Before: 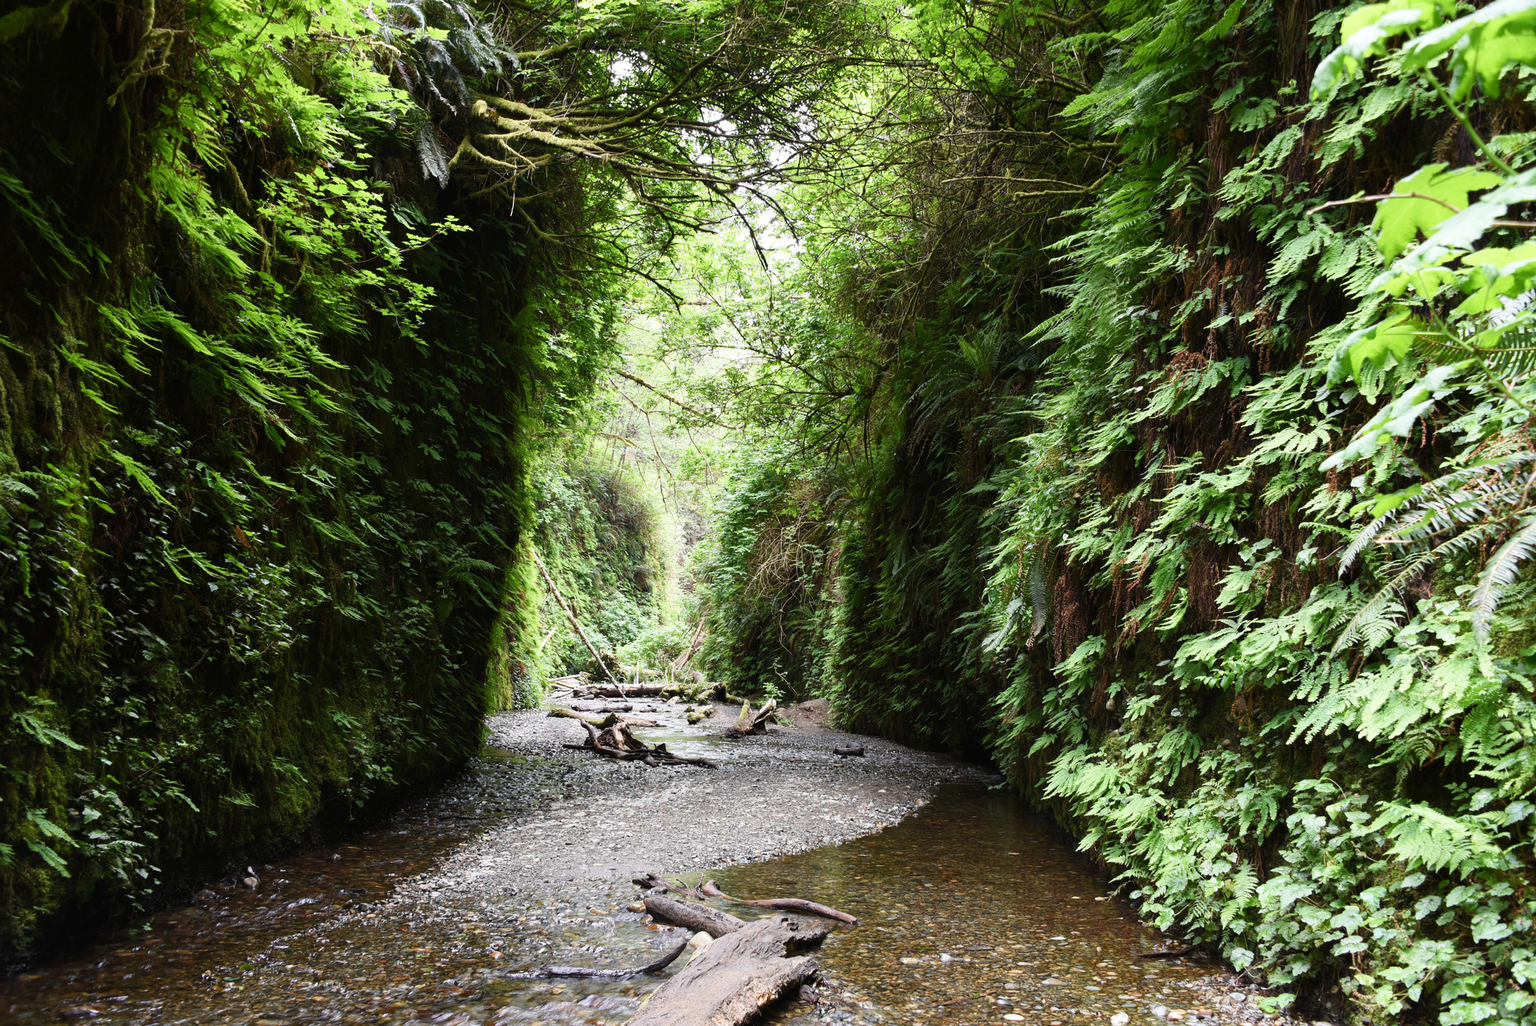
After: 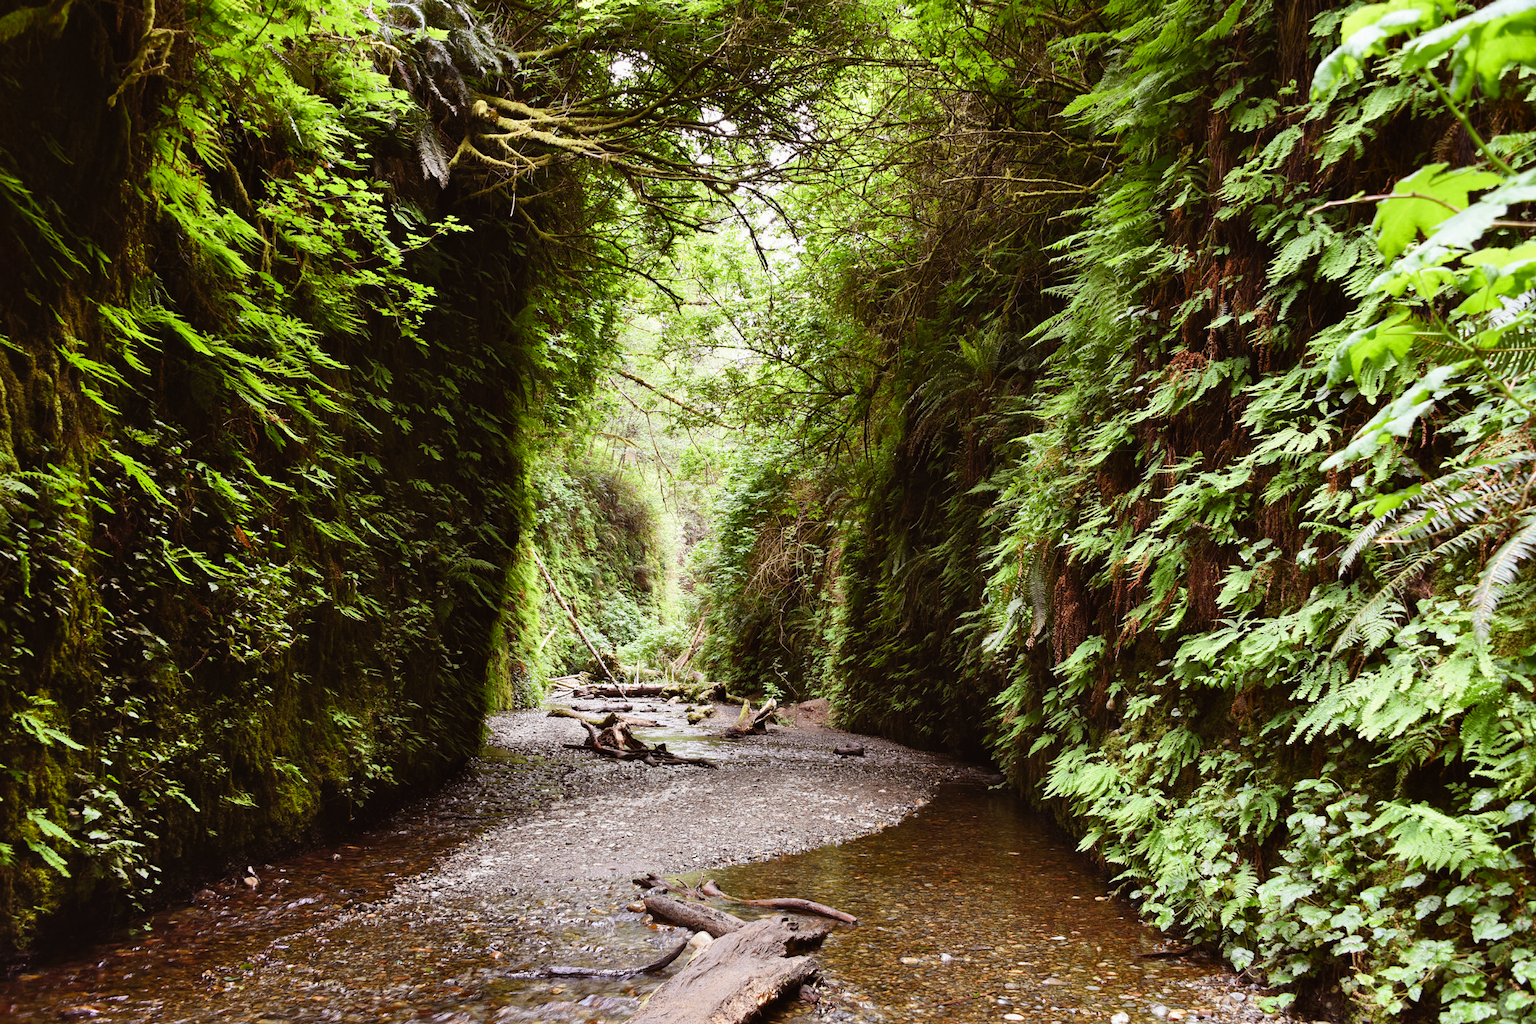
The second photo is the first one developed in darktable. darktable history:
crop: bottom 0.071%
contrast brightness saturation: contrast -0.02, brightness -0.01, saturation 0.03
rgb levels: mode RGB, independent channels, levels [[0, 0.5, 1], [0, 0.521, 1], [0, 0.536, 1]]
shadows and highlights: low approximation 0.01, soften with gaussian
